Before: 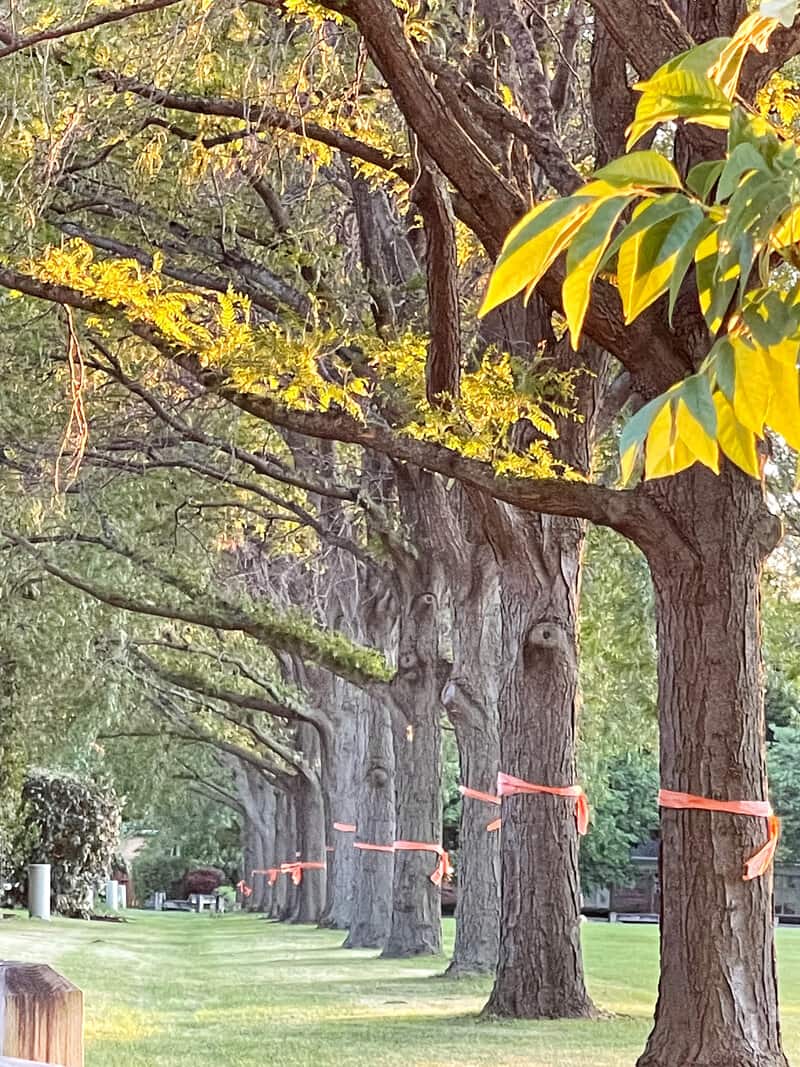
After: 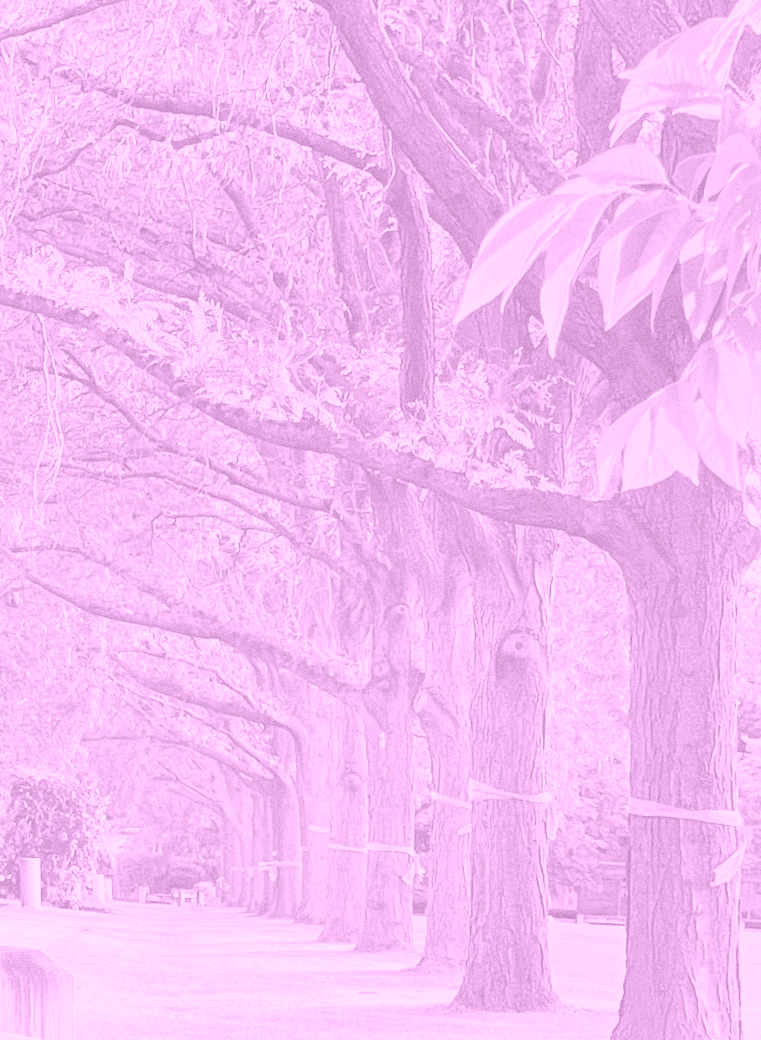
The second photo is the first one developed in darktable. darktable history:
colorize: hue 331.2°, saturation 69%, source mix 30.28%, lightness 69.02%, version 1
white balance: red 0.766, blue 1.537
grain: coarseness 0.09 ISO
rotate and perspective: rotation 0.074°, lens shift (vertical) 0.096, lens shift (horizontal) -0.041, crop left 0.043, crop right 0.952, crop top 0.024, crop bottom 0.979
